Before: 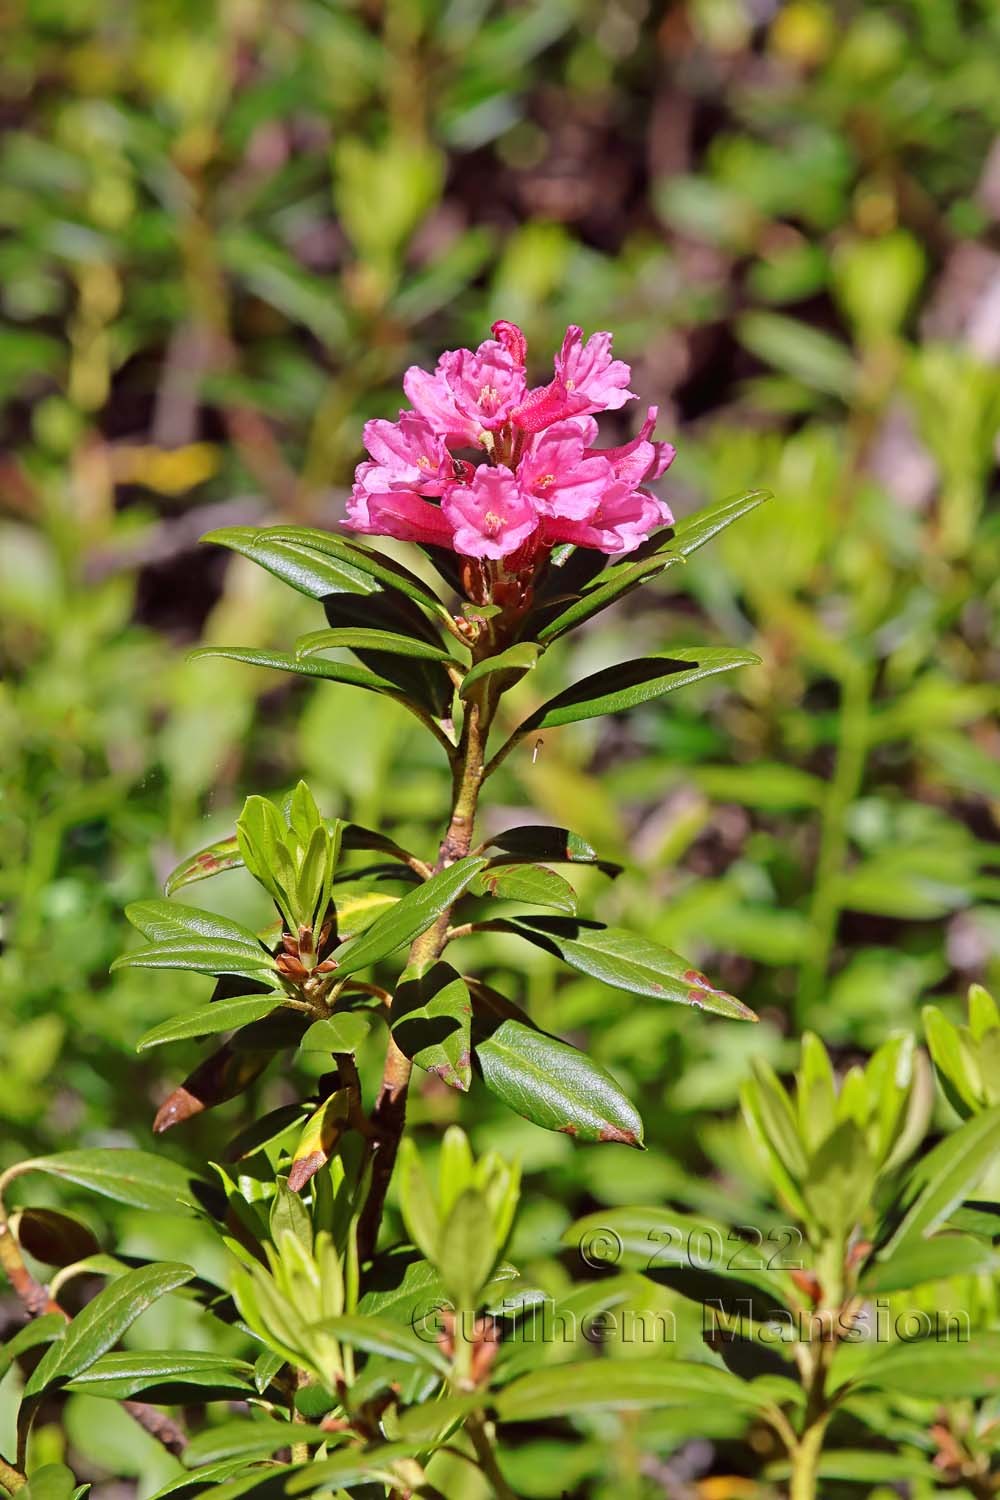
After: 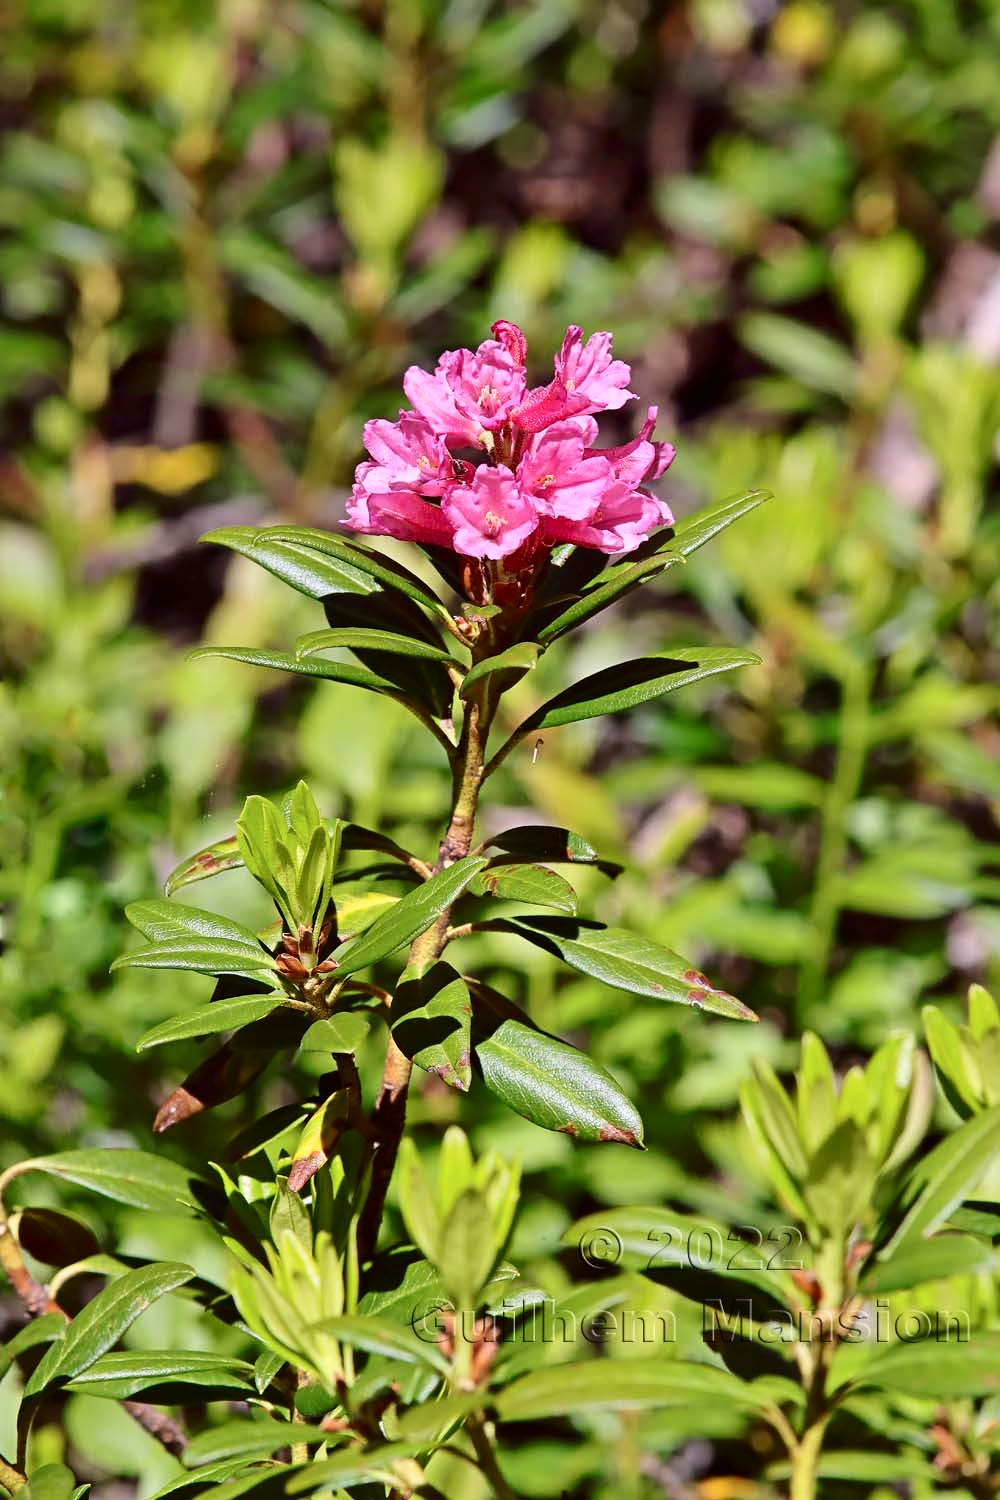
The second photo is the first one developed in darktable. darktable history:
contrast brightness saturation: contrast 0.216
